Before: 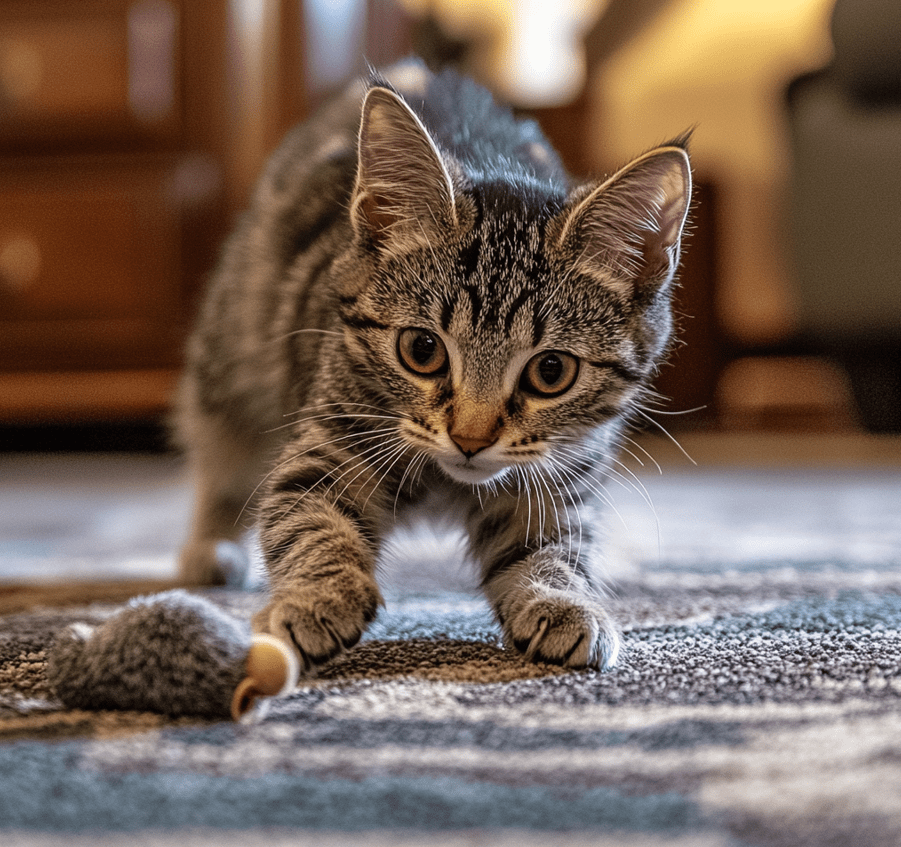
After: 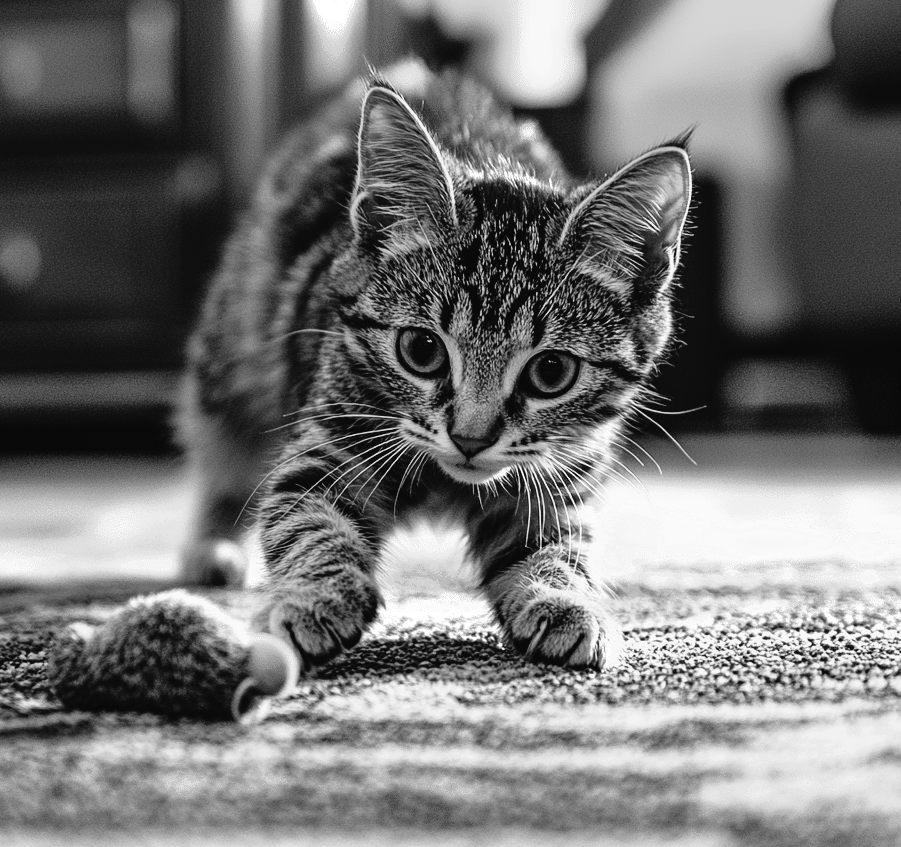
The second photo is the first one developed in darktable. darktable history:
color zones: curves: ch0 [(0, 0.613) (0.01, 0.613) (0.245, 0.448) (0.498, 0.529) (0.642, 0.665) (0.879, 0.777) (0.99, 0.613)]; ch1 [(0, 0) (0.143, 0) (0.286, 0) (0.429, 0) (0.571, 0) (0.714, 0) (0.857, 0)]
tone curve: curves: ch0 [(0, 0.022) (0.177, 0.086) (0.392, 0.438) (0.704, 0.844) (0.858, 0.938) (1, 0.981)]; ch1 [(0, 0) (0.402, 0.36) (0.476, 0.456) (0.498, 0.497) (0.518, 0.521) (0.58, 0.598) (0.619, 0.65) (0.692, 0.737) (1, 1)]; ch2 [(0, 0) (0.415, 0.438) (0.483, 0.499) (0.503, 0.503) (0.526, 0.532) (0.563, 0.604) (0.626, 0.697) (0.699, 0.753) (0.997, 0.858)], color space Lab, independent channels, preserve colors none
contrast brightness saturation: saturation 0.5
